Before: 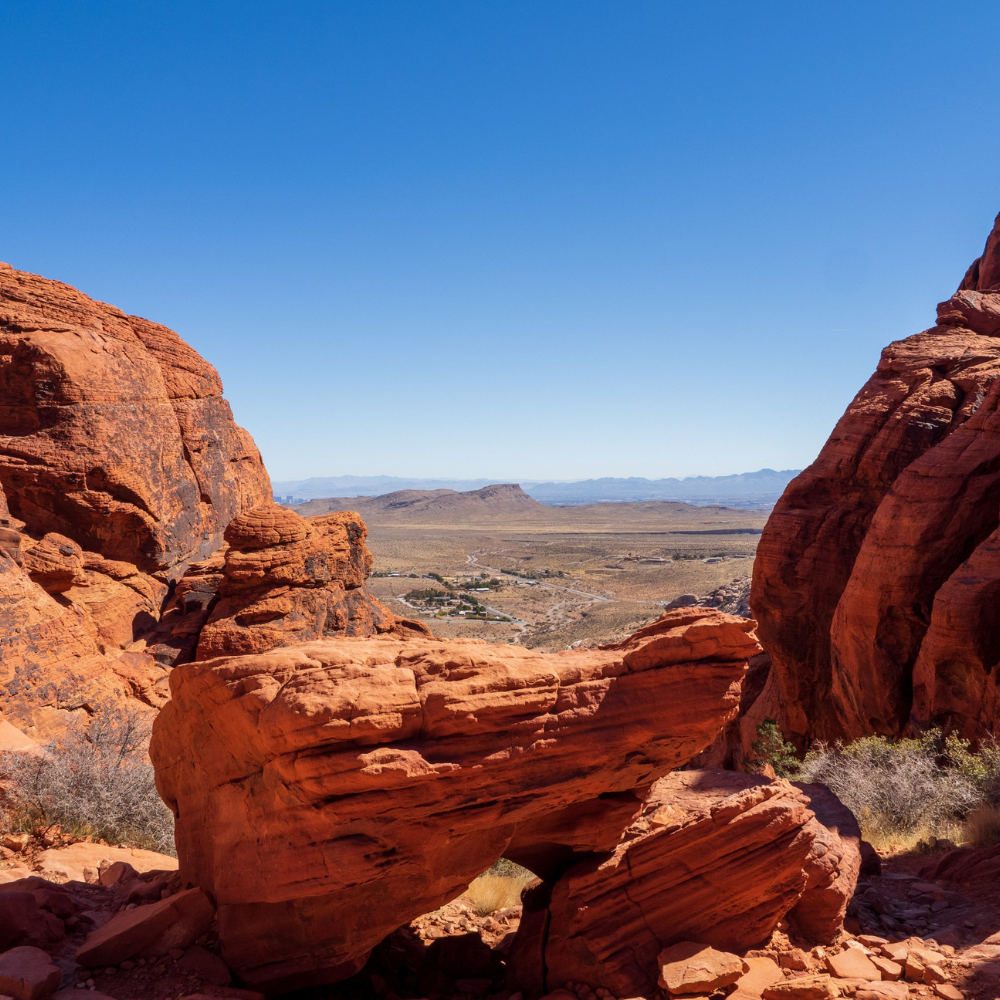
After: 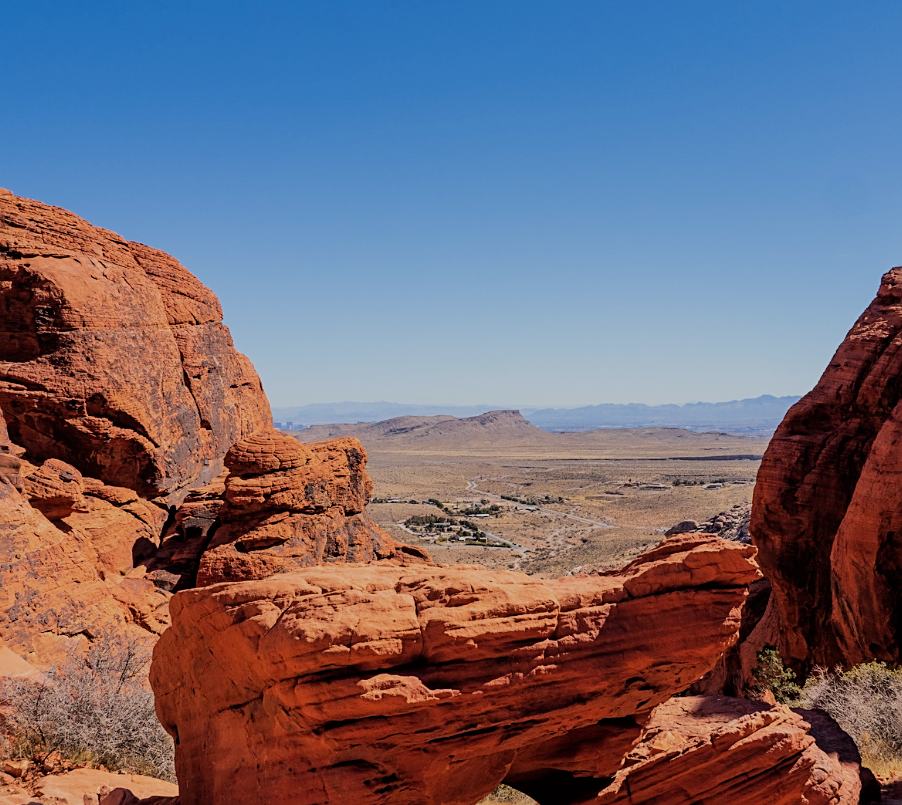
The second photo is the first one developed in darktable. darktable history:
sharpen: on, module defaults
filmic rgb: black relative exposure -6.15 EV, white relative exposure 6.96 EV, hardness 2.23, color science v6 (2022)
crop: top 7.49%, right 9.717%, bottom 11.943%
